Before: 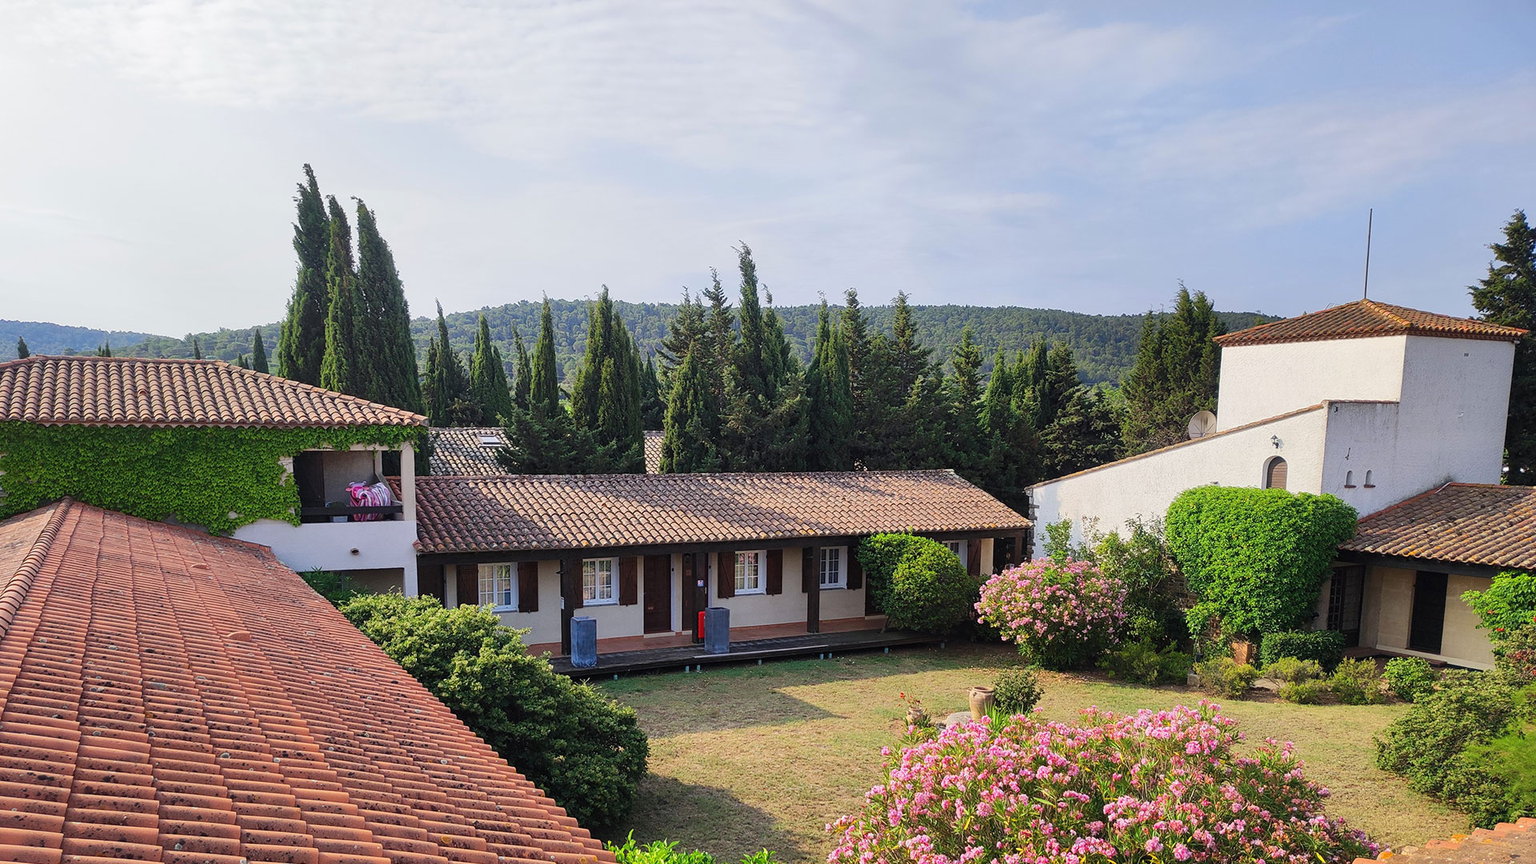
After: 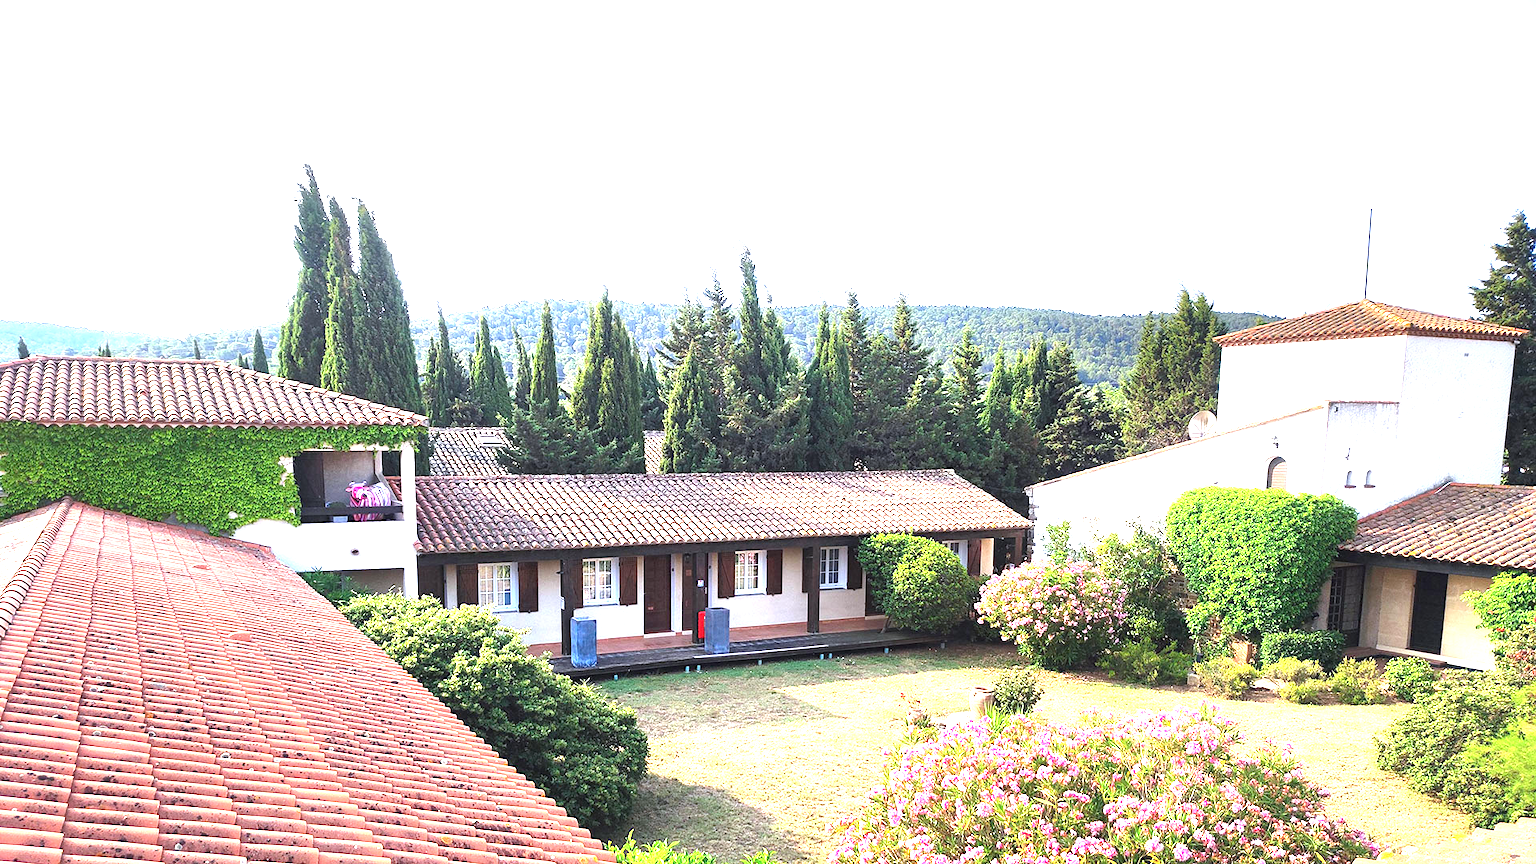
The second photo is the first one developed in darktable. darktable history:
exposure: black level correction 0, exposure 2 EV, compensate highlight preservation false
color correction: highlights a* -0.137, highlights b* -5.91, shadows a* -0.137, shadows b* -0.137
